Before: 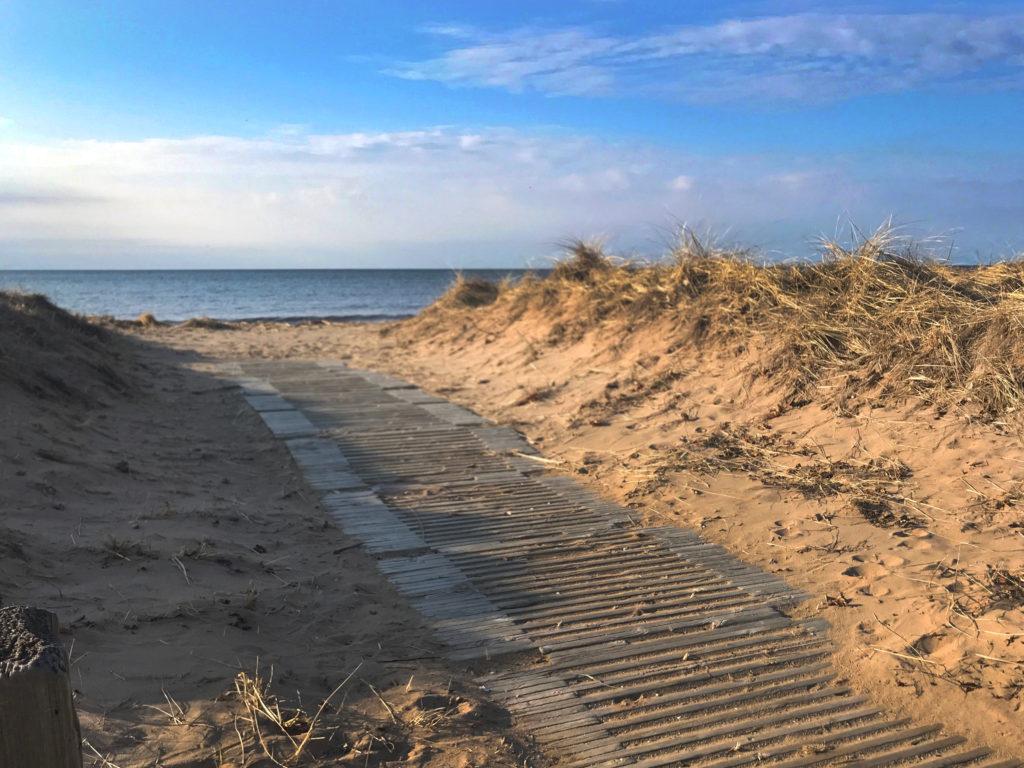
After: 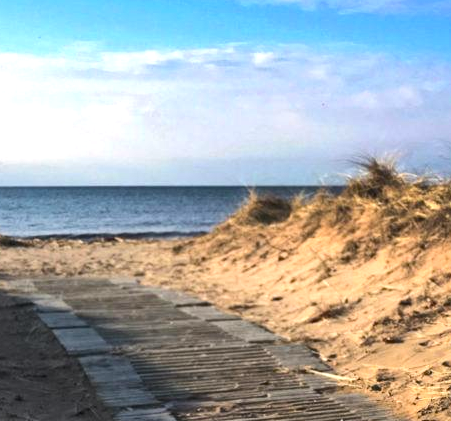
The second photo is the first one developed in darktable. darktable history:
contrast brightness saturation: contrast 0.1, brightness 0.02, saturation 0.02
crop: left 20.248%, top 10.86%, right 35.675%, bottom 34.321%
haze removal: compatibility mode true, adaptive false
local contrast: mode bilateral grid, contrast 20, coarseness 50, detail 120%, midtone range 0.2
tone equalizer: -8 EV -0.417 EV, -7 EV -0.389 EV, -6 EV -0.333 EV, -5 EV -0.222 EV, -3 EV 0.222 EV, -2 EV 0.333 EV, -1 EV 0.389 EV, +0 EV 0.417 EV, edges refinement/feathering 500, mask exposure compensation -1.57 EV, preserve details no
